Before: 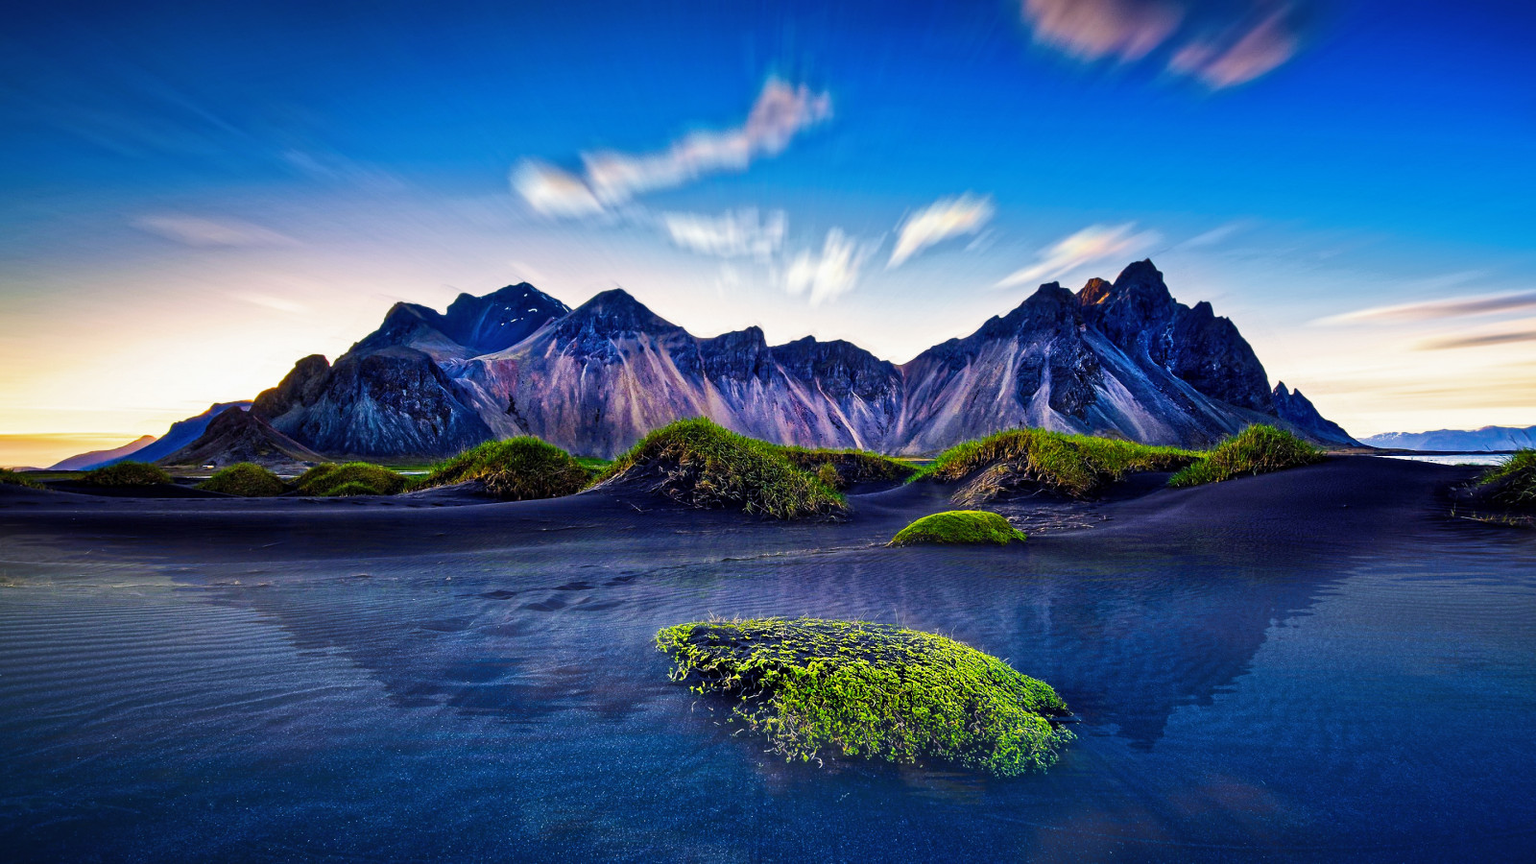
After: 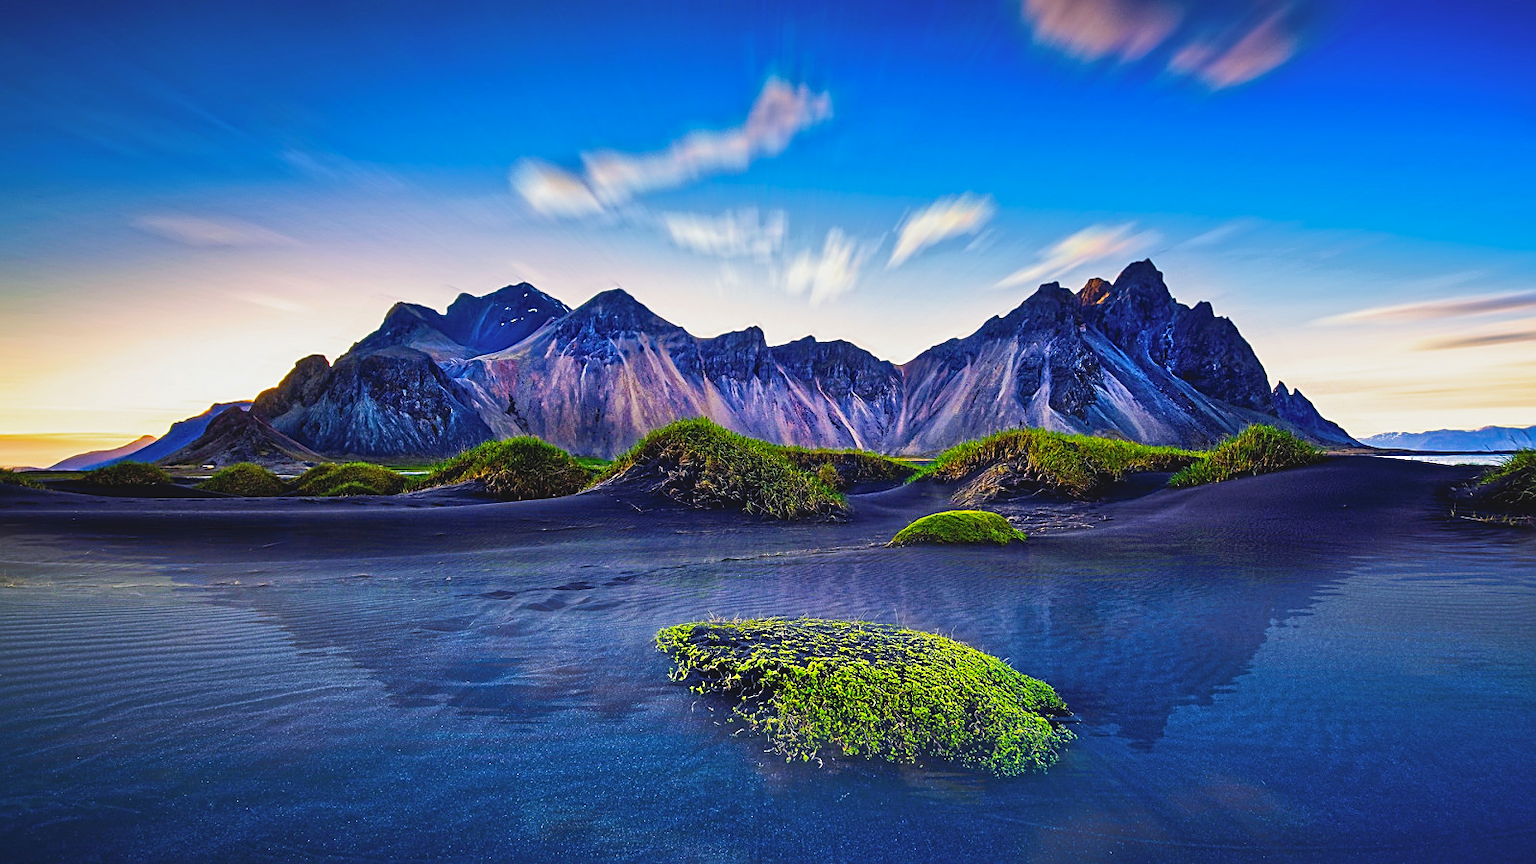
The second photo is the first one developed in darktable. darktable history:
contrast brightness saturation: contrast -0.1, brightness 0.05, saturation 0.08
sharpen: on, module defaults
